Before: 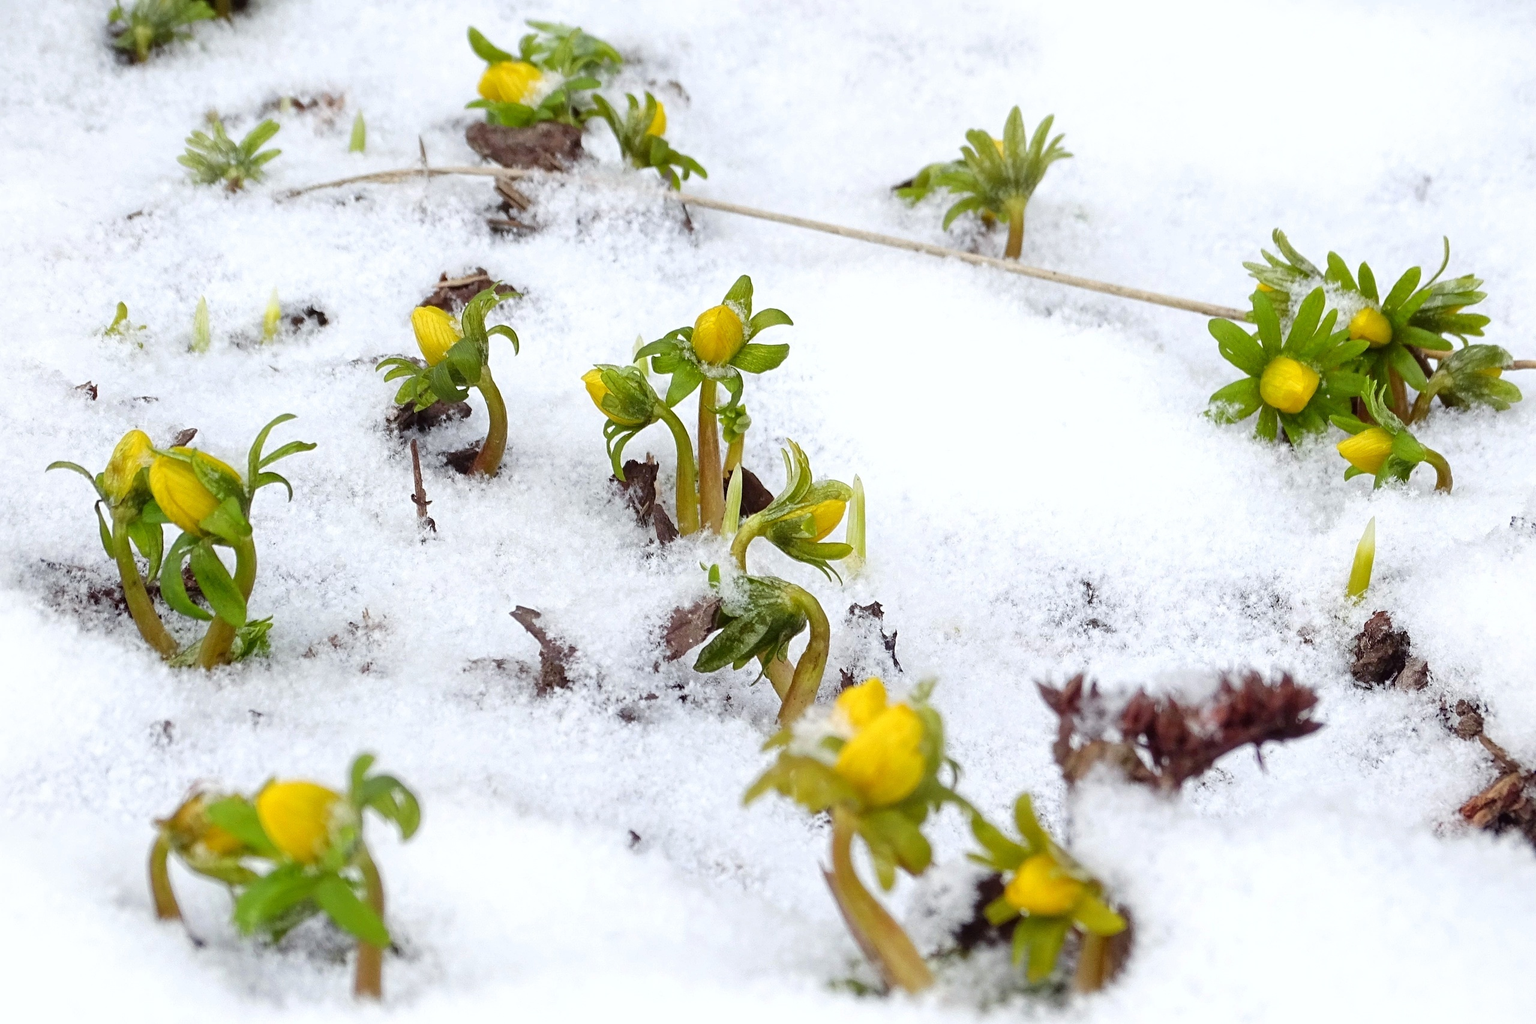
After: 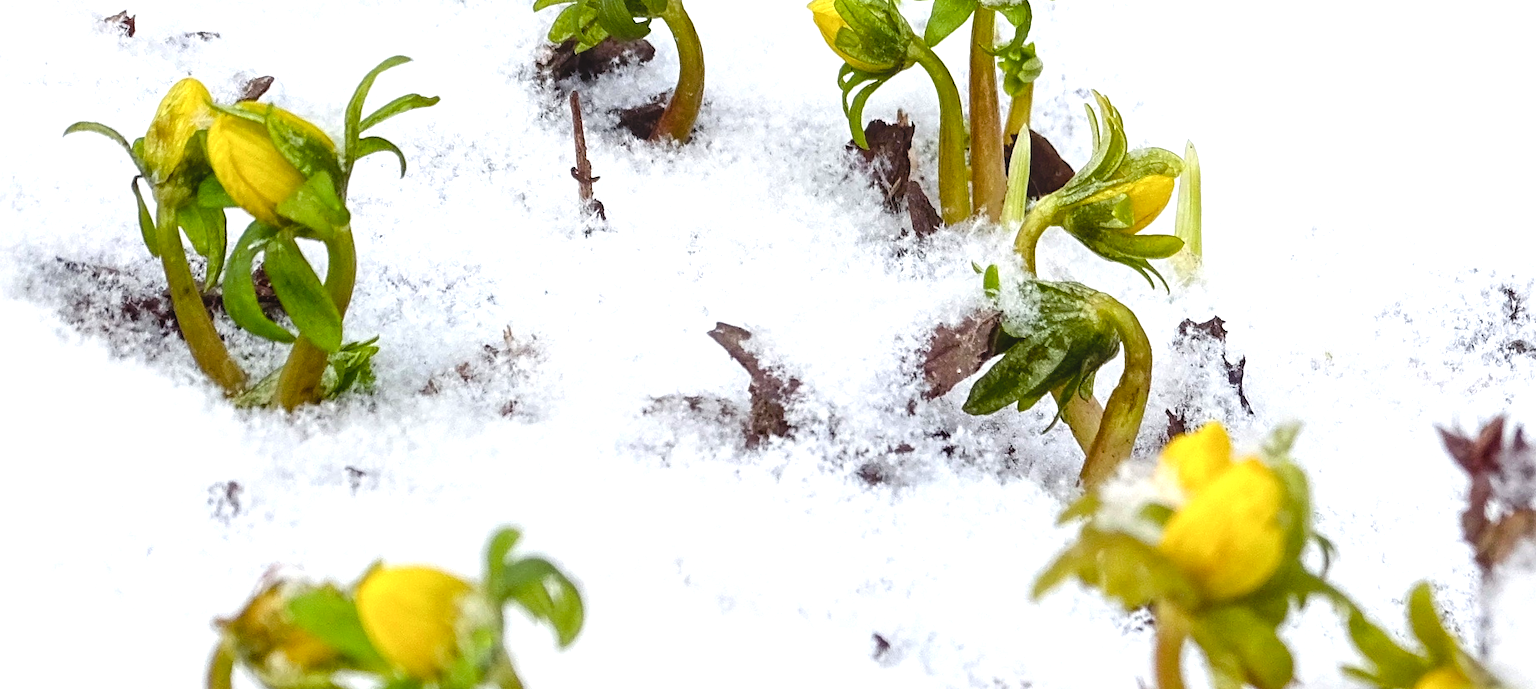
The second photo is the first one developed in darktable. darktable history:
local contrast: detail 110%
color balance rgb: shadows lift › luminance -20%, power › hue 72.24°, highlights gain › luminance 15%, global offset › hue 171.6°, perceptual saturation grading › highlights -15%, perceptual saturation grading › shadows 25%, global vibrance 30%, contrast 10%
crop: top 36.498%, right 27.964%, bottom 14.995%
